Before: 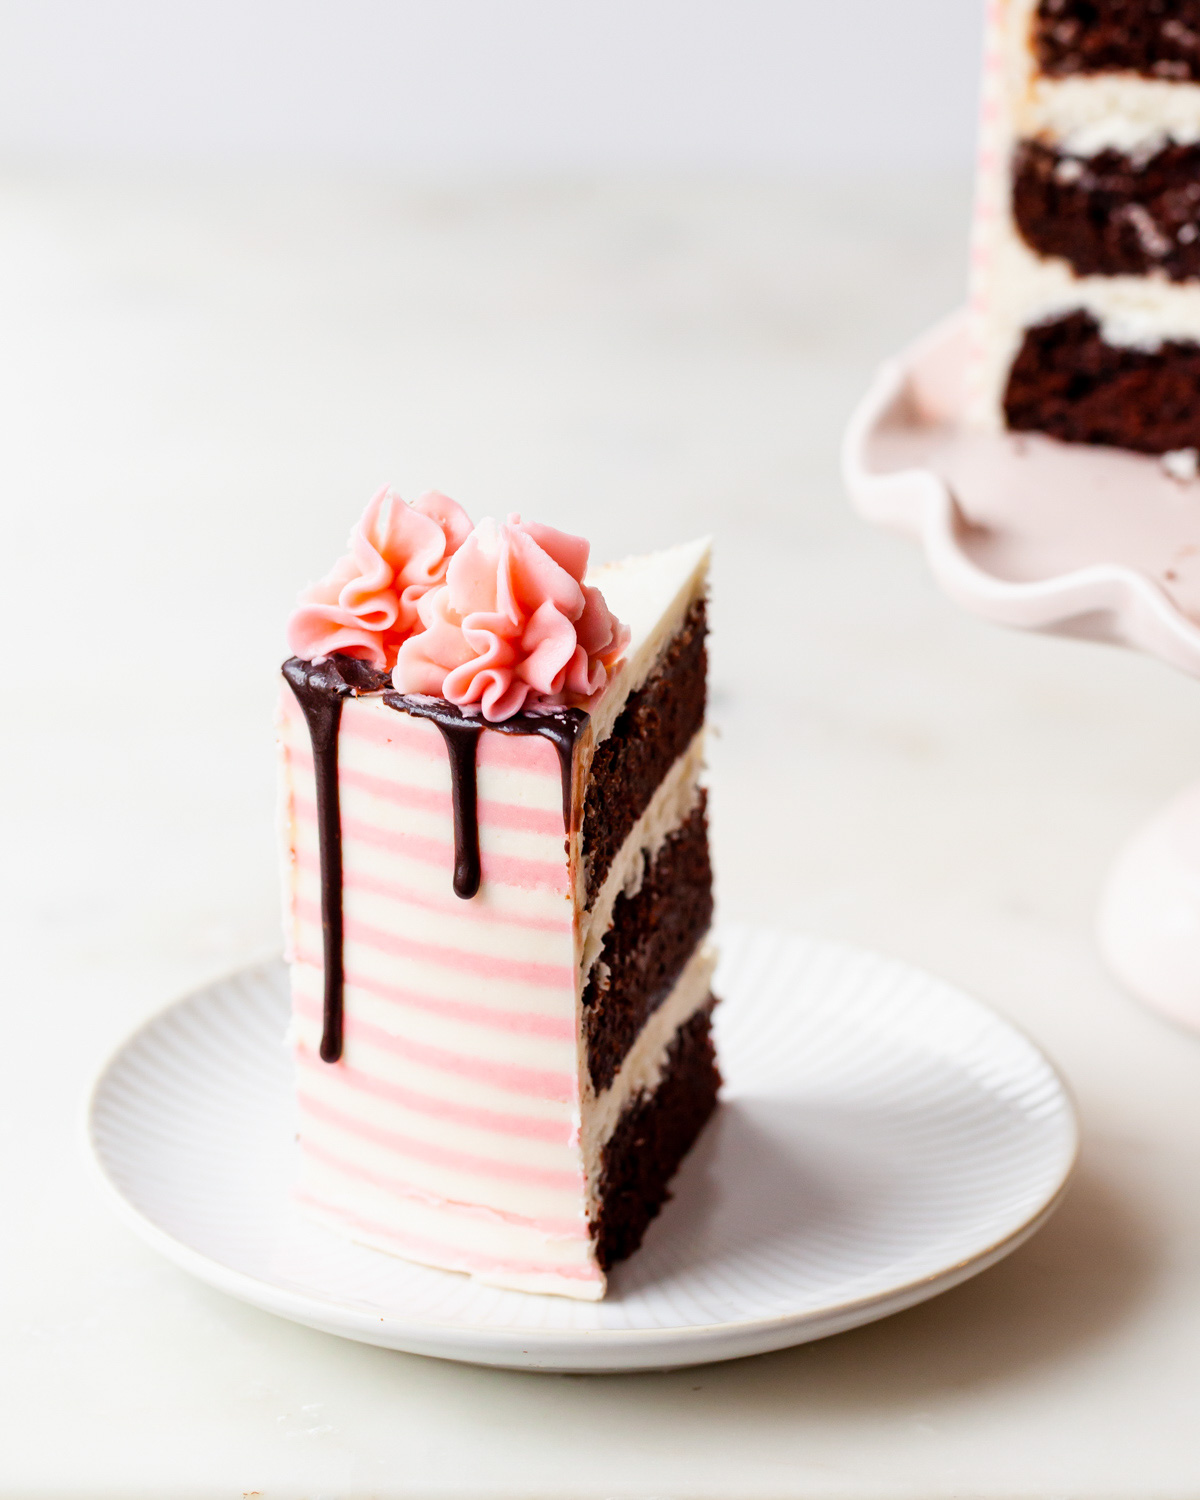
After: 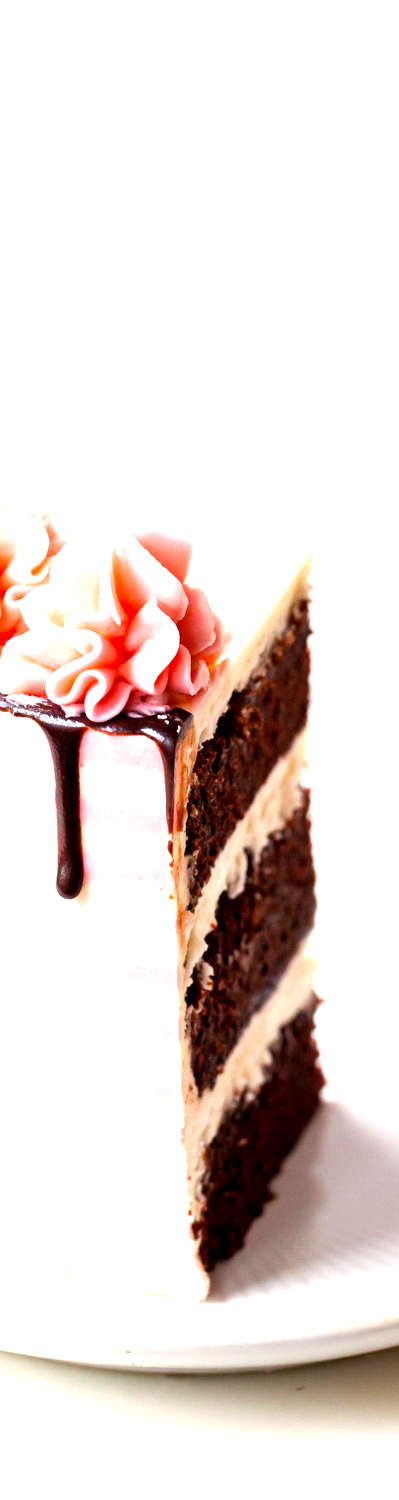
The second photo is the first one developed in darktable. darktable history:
crop: left 33.123%, right 33.598%
exposure: black level correction 0.001, exposure 1 EV, compensate highlight preservation false
